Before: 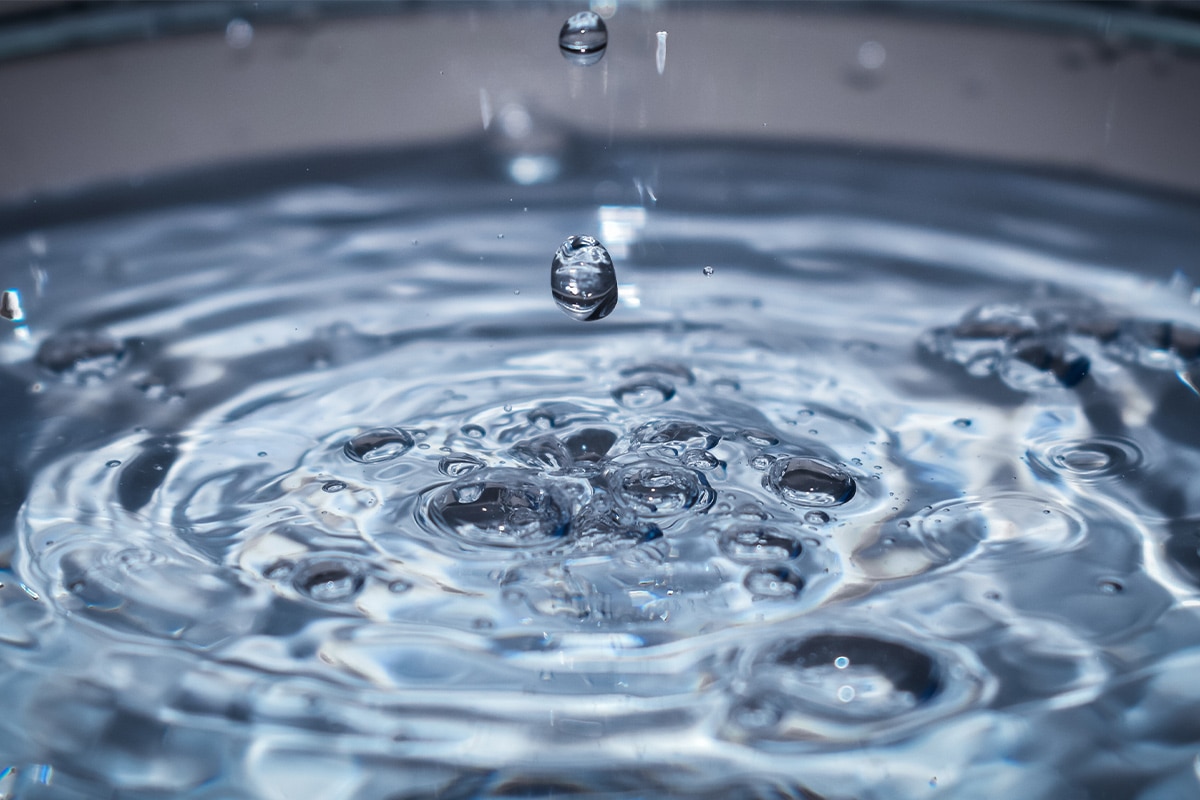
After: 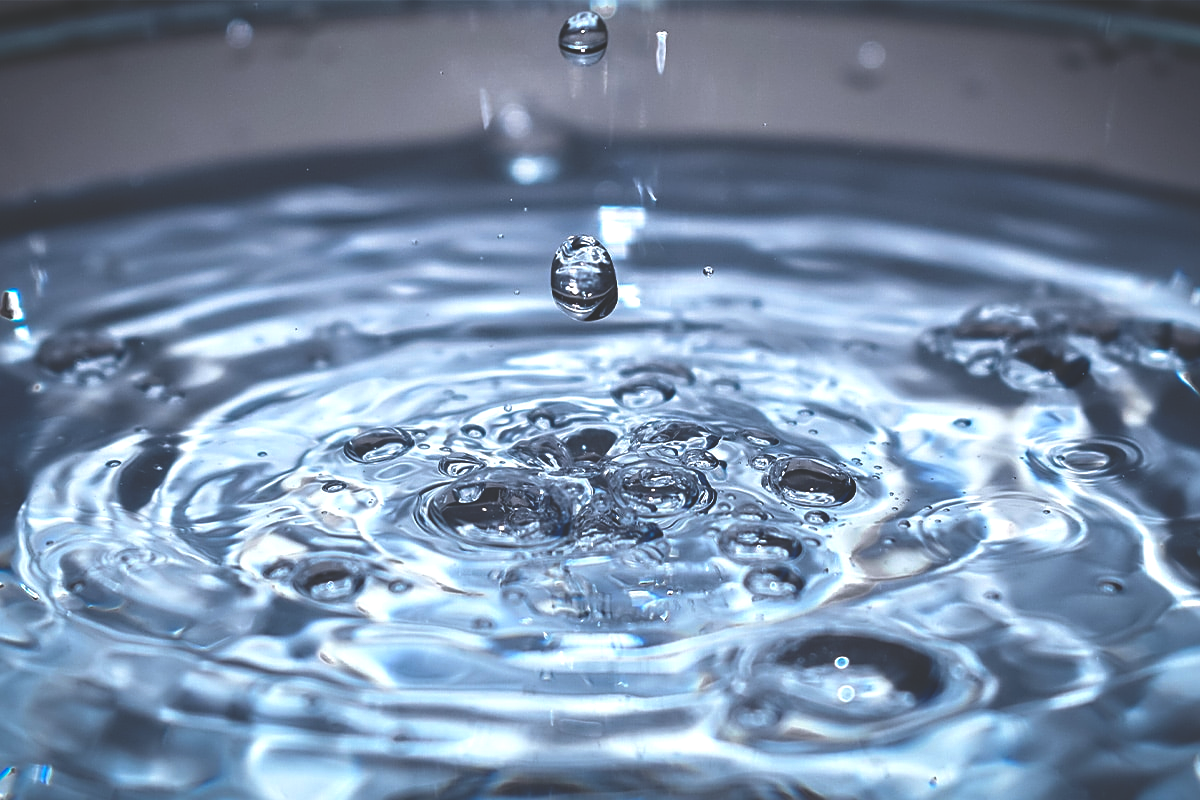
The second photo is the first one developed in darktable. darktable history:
vibrance: vibrance 15%
sharpen: on, module defaults
rgb curve: curves: ch0 [(0, 0.186) (0.314, 0.284) (0.775, 0.708) (1, 1)], compensate middle gray true, preserve colors none
exposure: exposure 0.496 EV, compensate highlight preservation false
